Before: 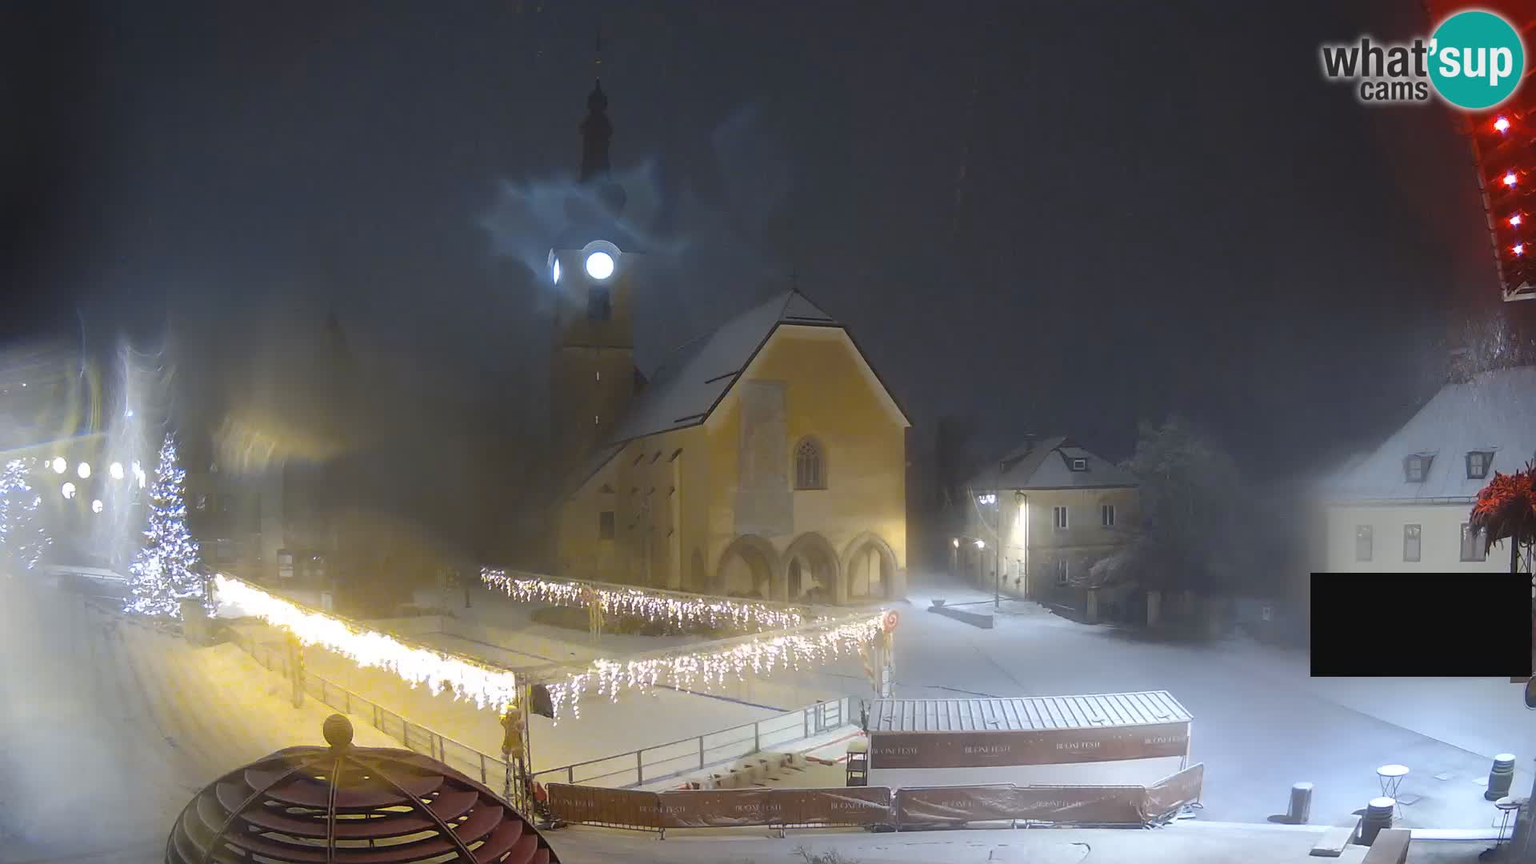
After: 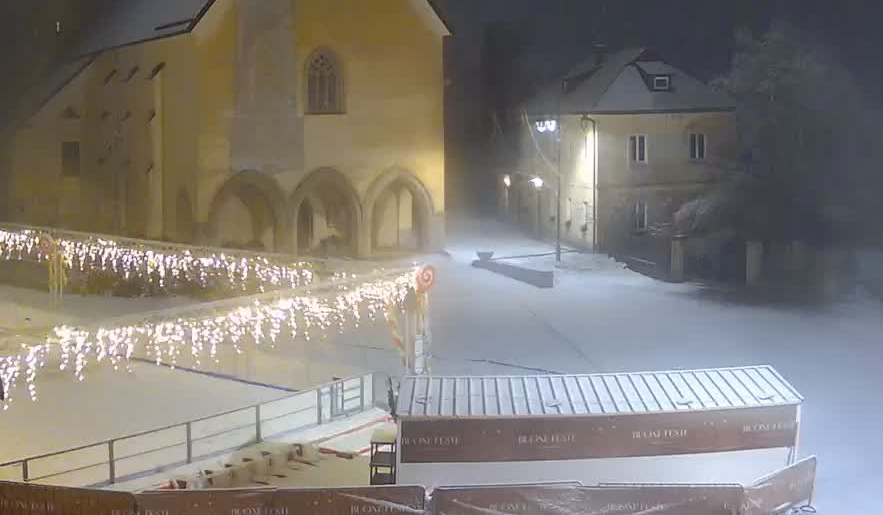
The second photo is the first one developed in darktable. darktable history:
crop: left 35.843%, top 46.157%, right 18.154%, bottom 6.112%
